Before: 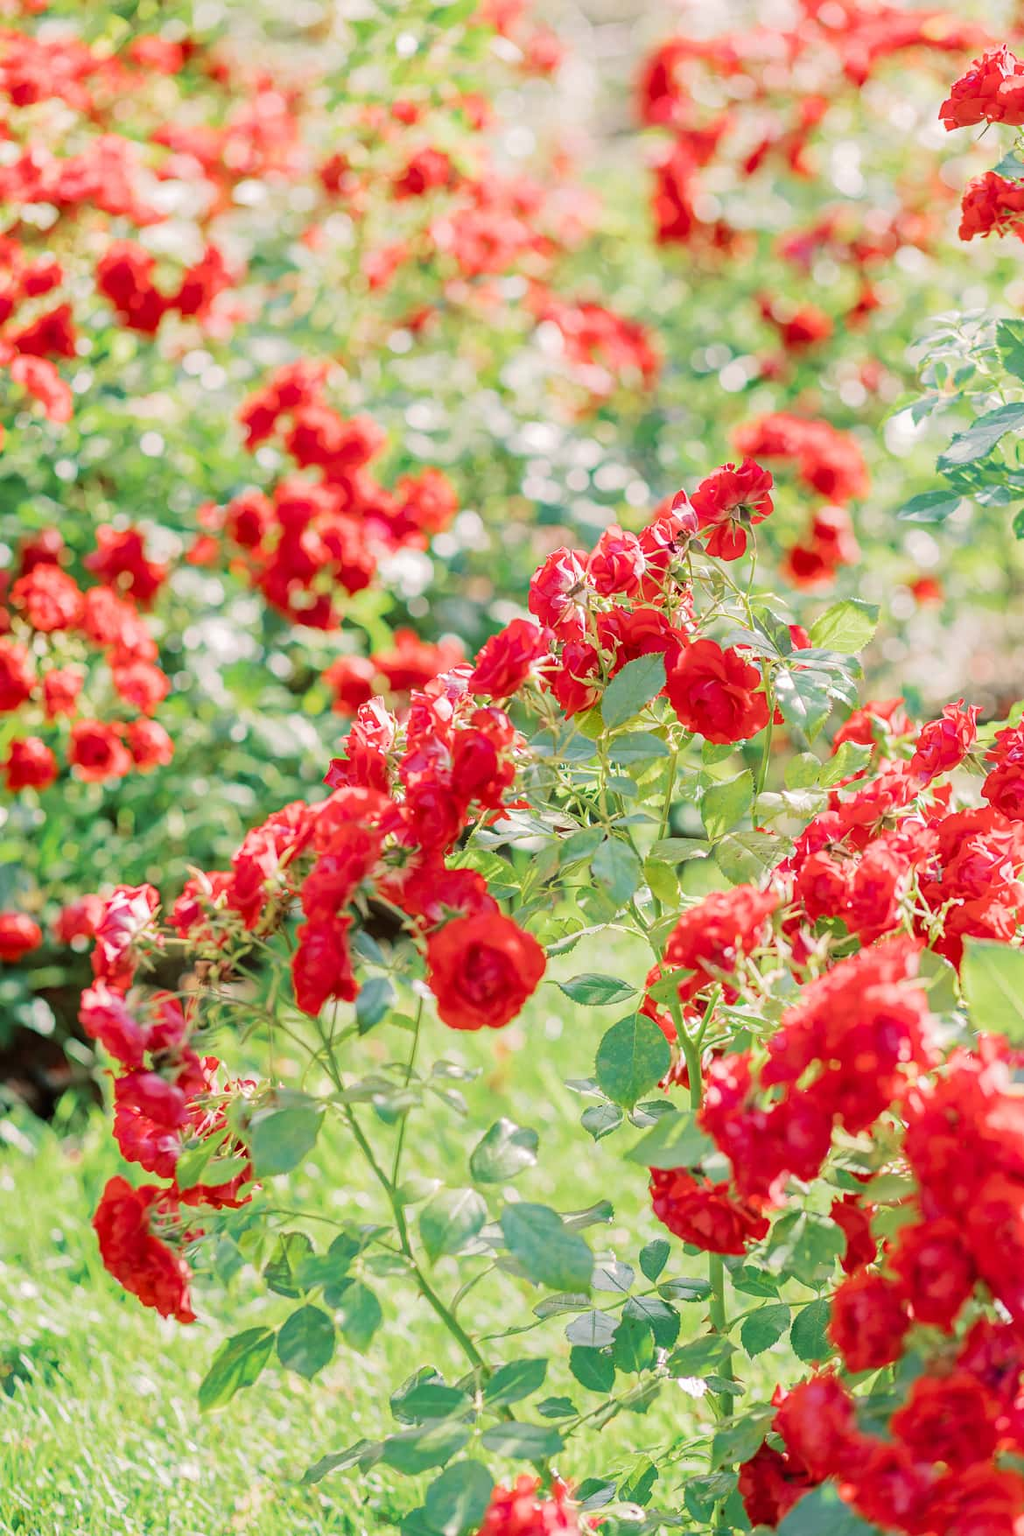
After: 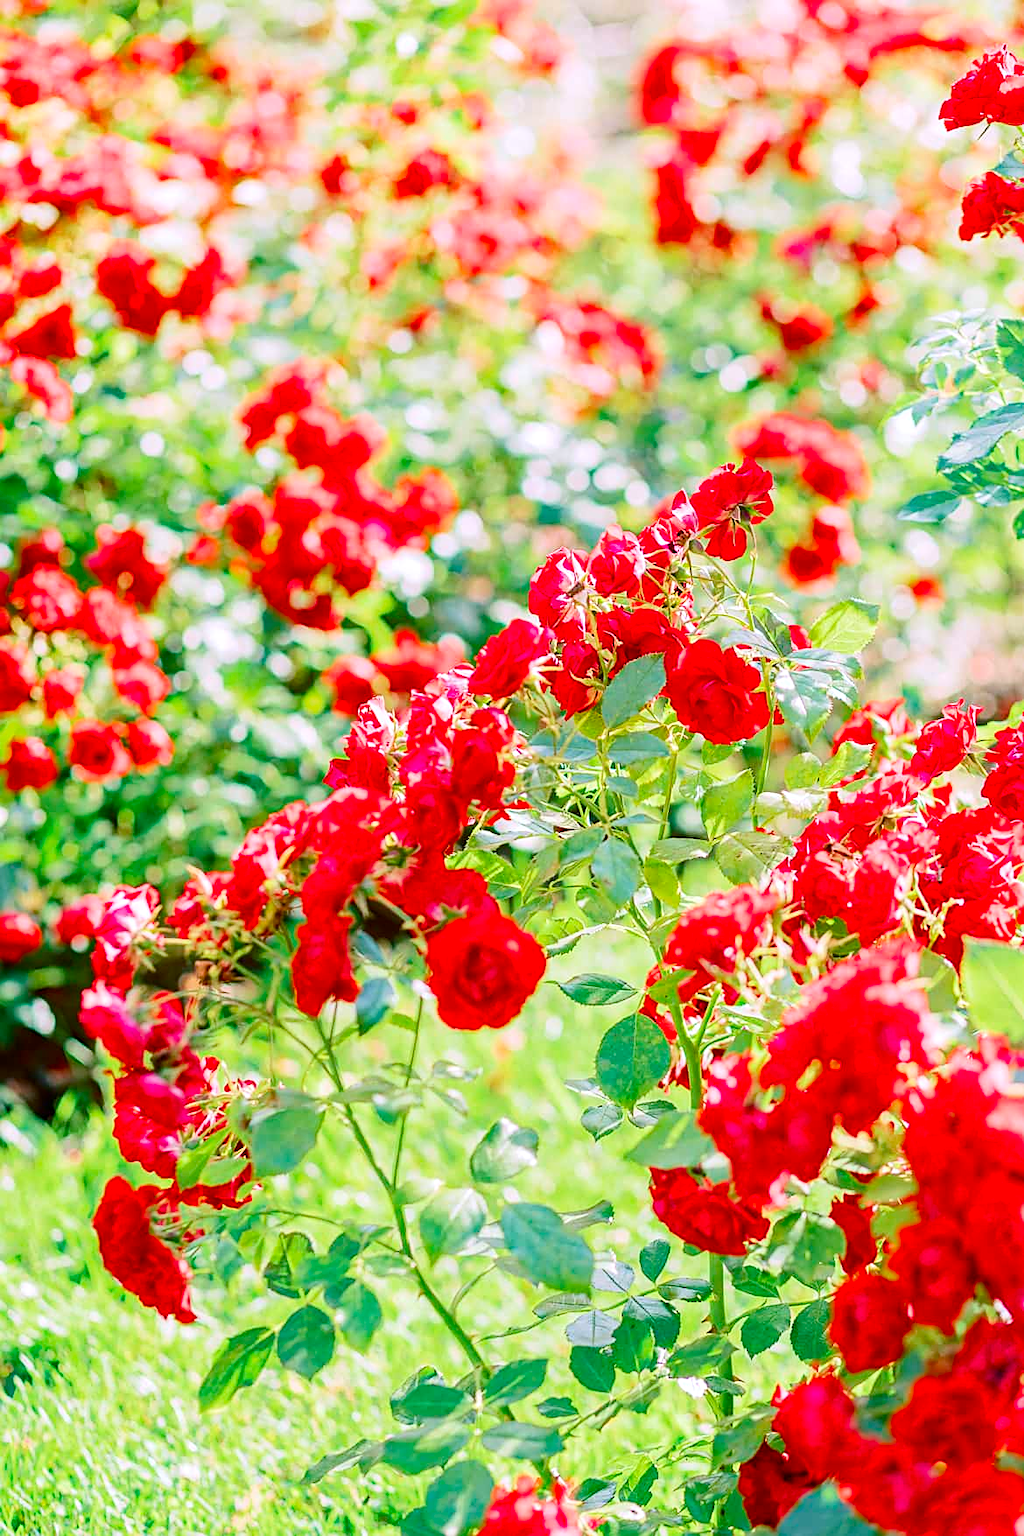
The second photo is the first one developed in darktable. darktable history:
color calibration: gray › normalize channels true, illuminant as shot in camera, x 0.358, y 0.373, temperature 4628.91 K, gamut compression 0.014
sharpen: amount 0.494
color balance rgb: perceptual saturation grading › global saturation 20%, perceptual saturation grading › highlights -25.789%, perceptual saturation grading › shadows 25.337%, perceptual brilliance grading › highlights 2.87%, global vibrance 19.556%
contrast brightness saturation: contrast 0.169, saturation 0.312
